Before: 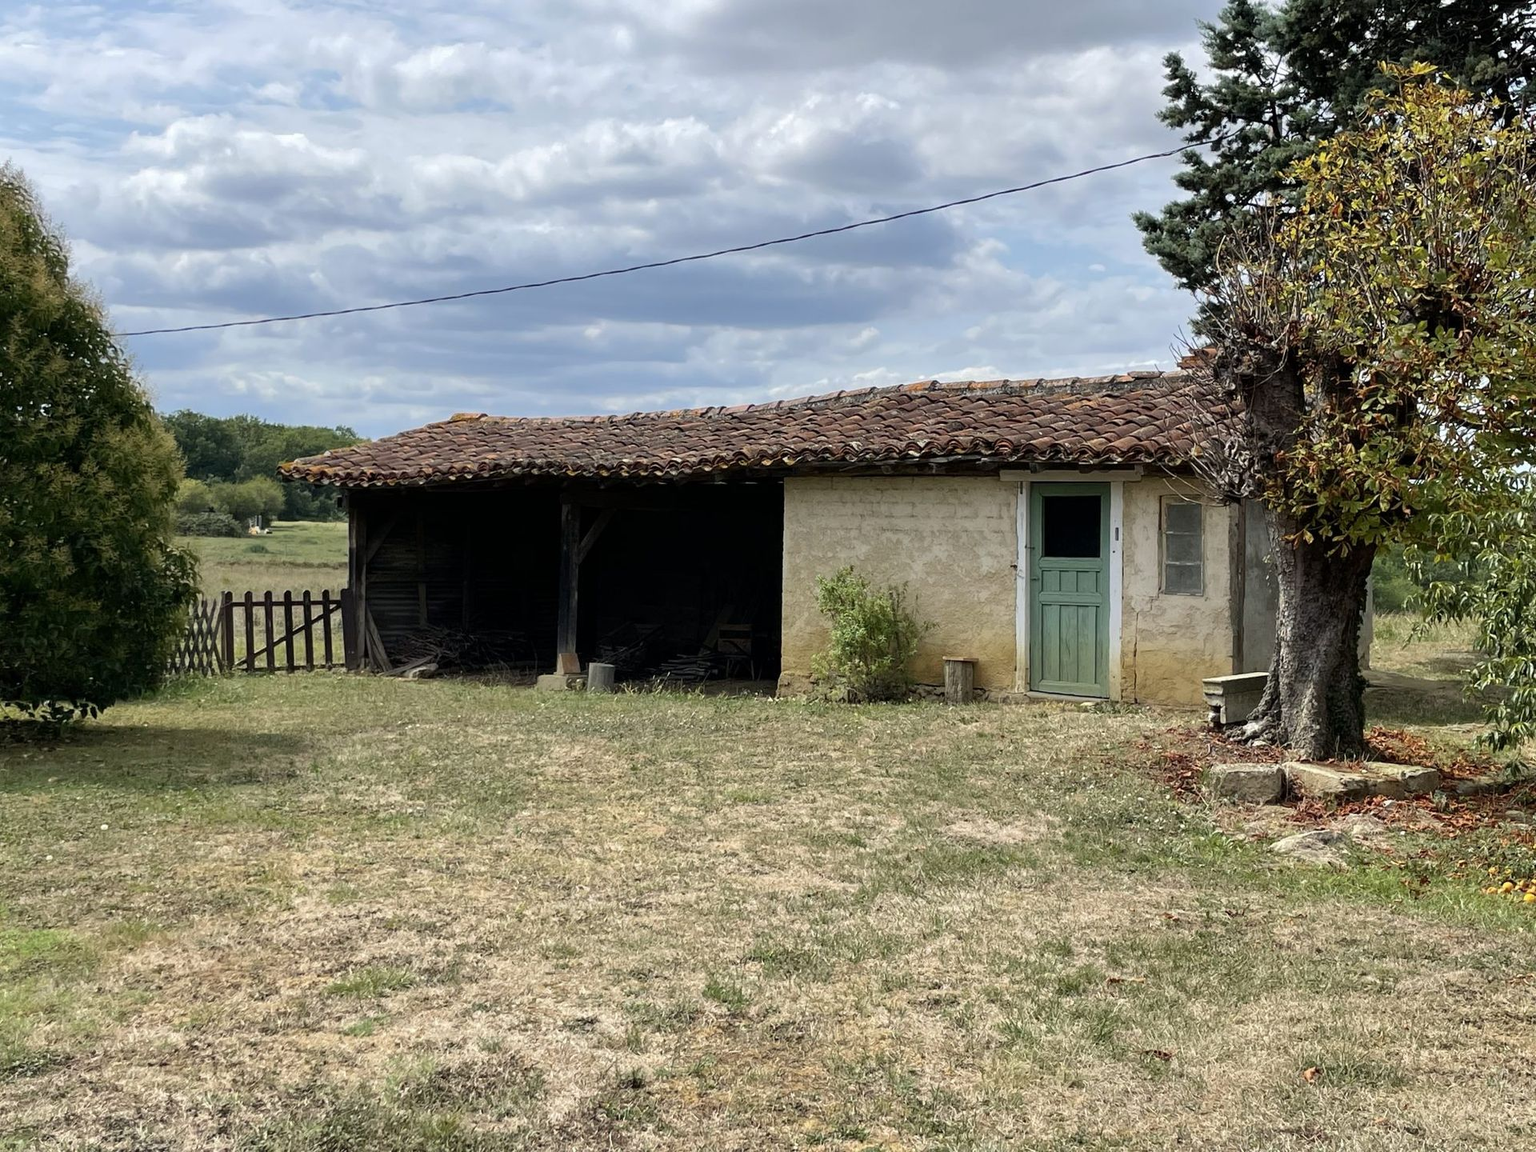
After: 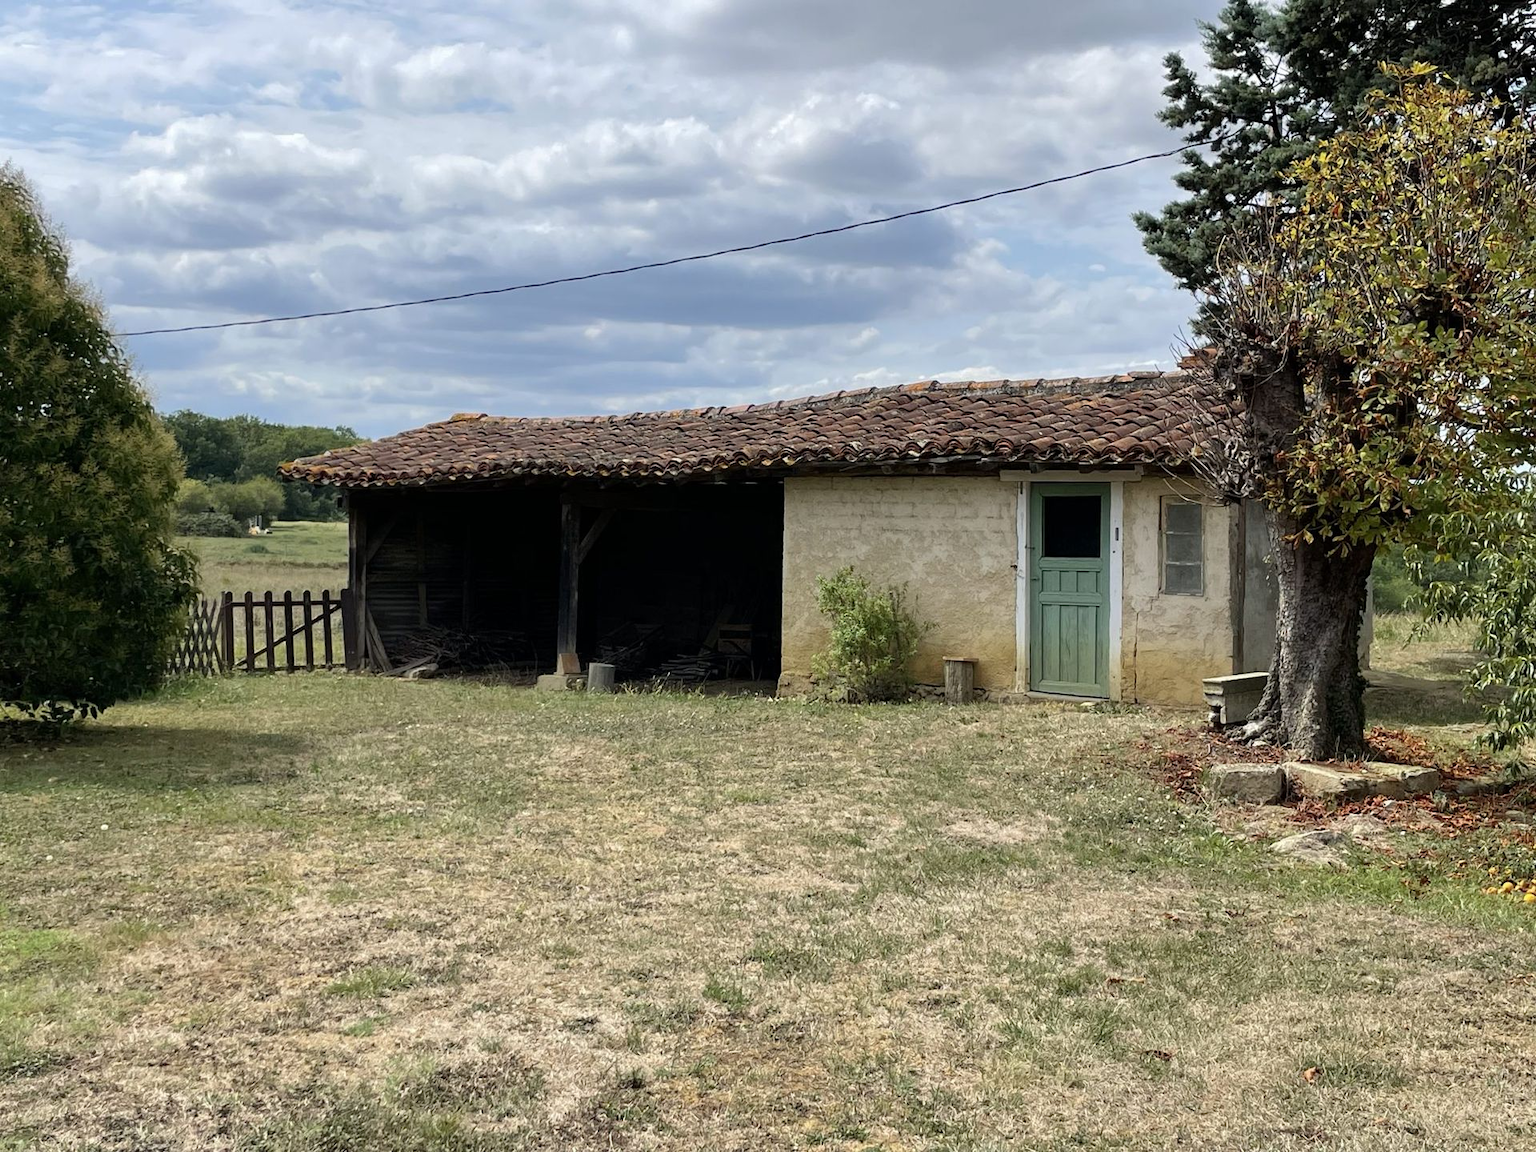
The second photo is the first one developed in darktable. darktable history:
levels: white 99.97%
